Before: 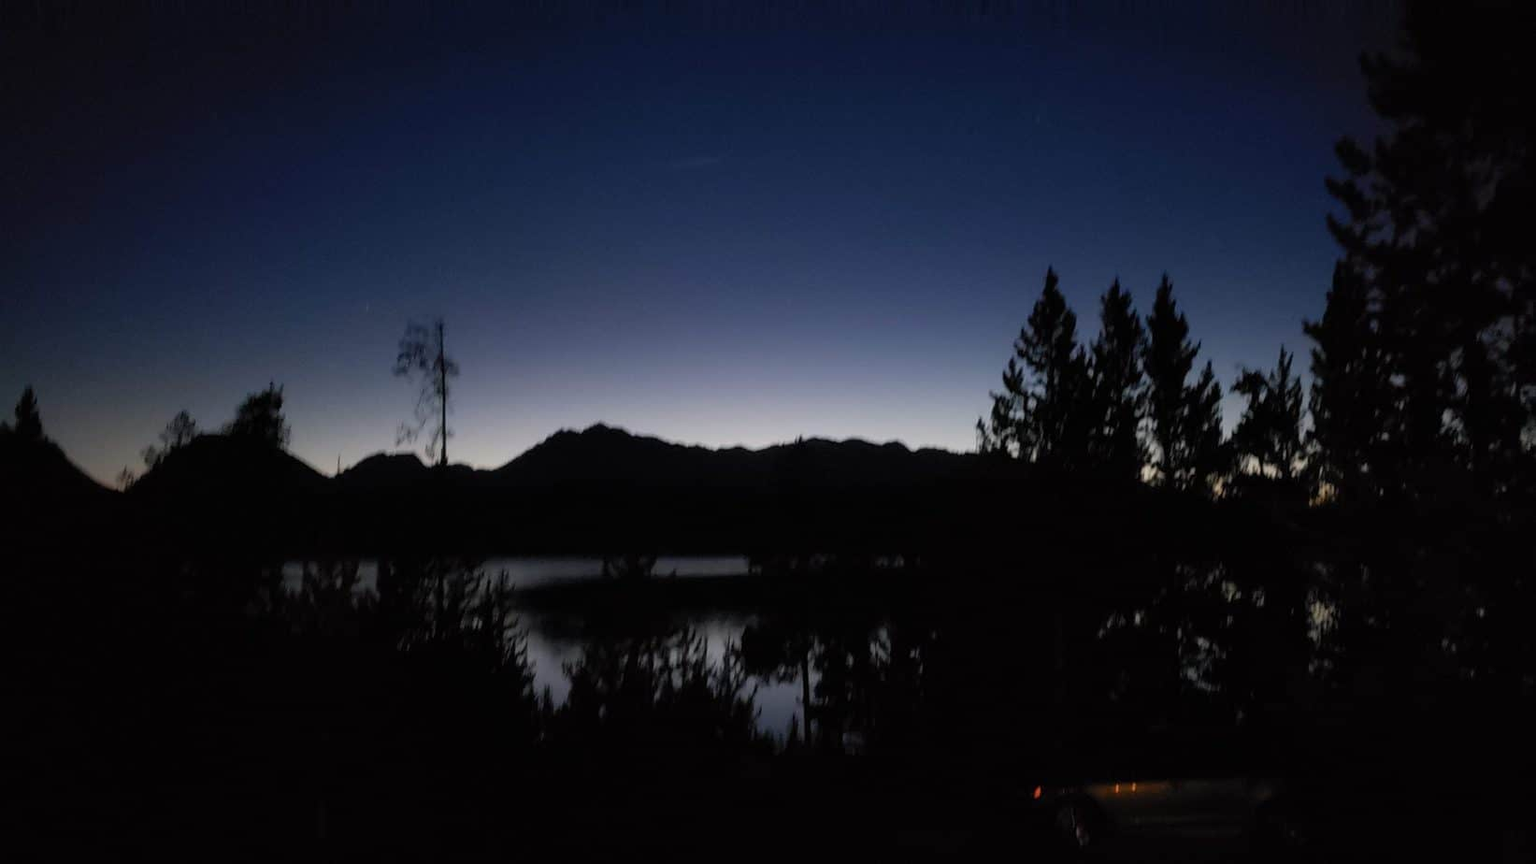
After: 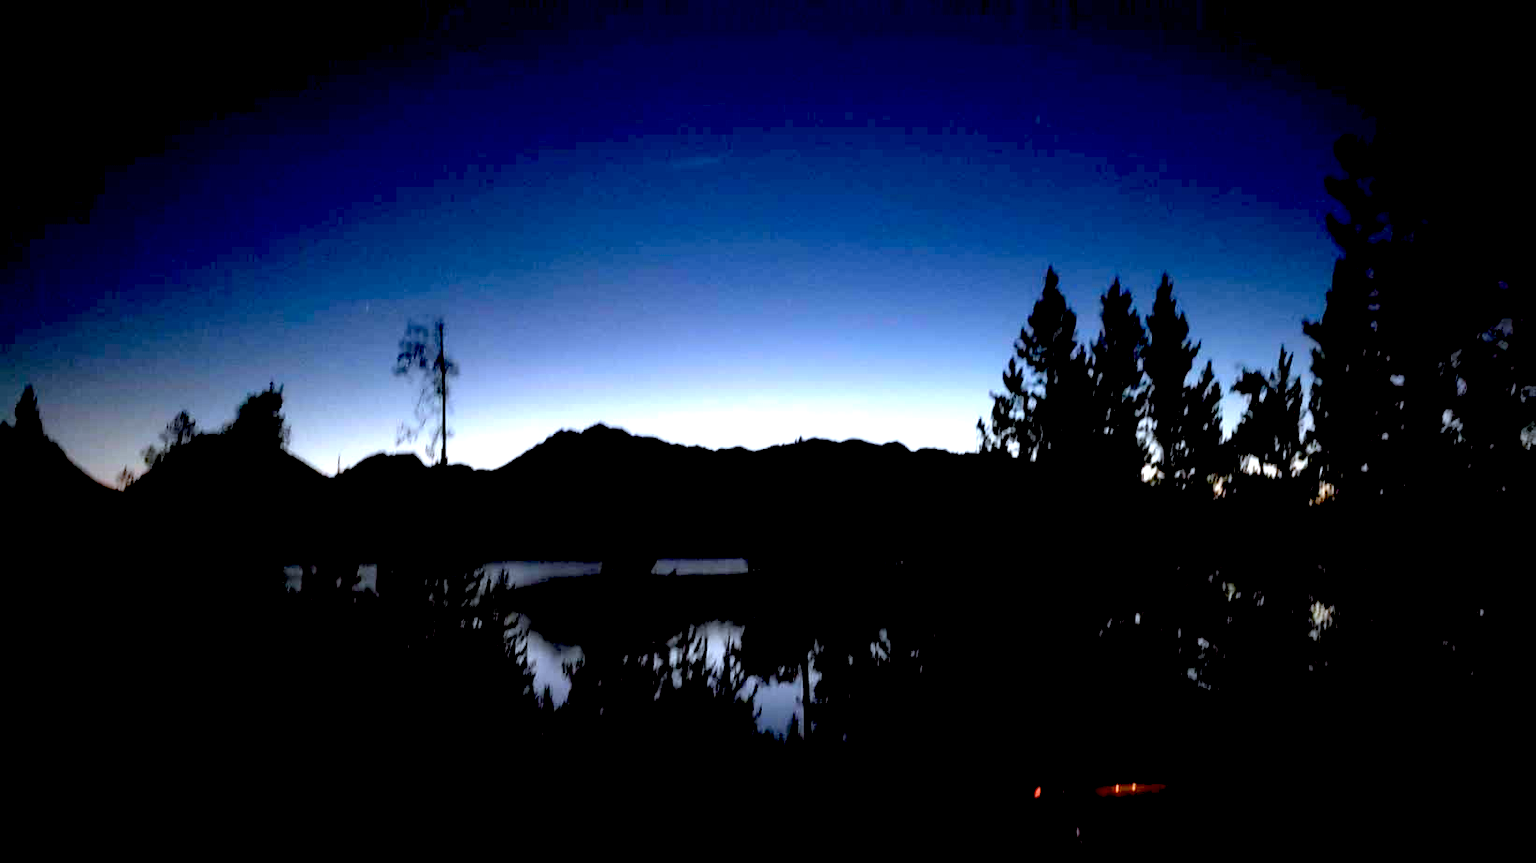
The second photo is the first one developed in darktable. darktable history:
exposure: black level correction 0.015, exposure 1.775 EV, compensate highlight preservation false
color correction: highlights a* -2.39, highlights b* -18.36
